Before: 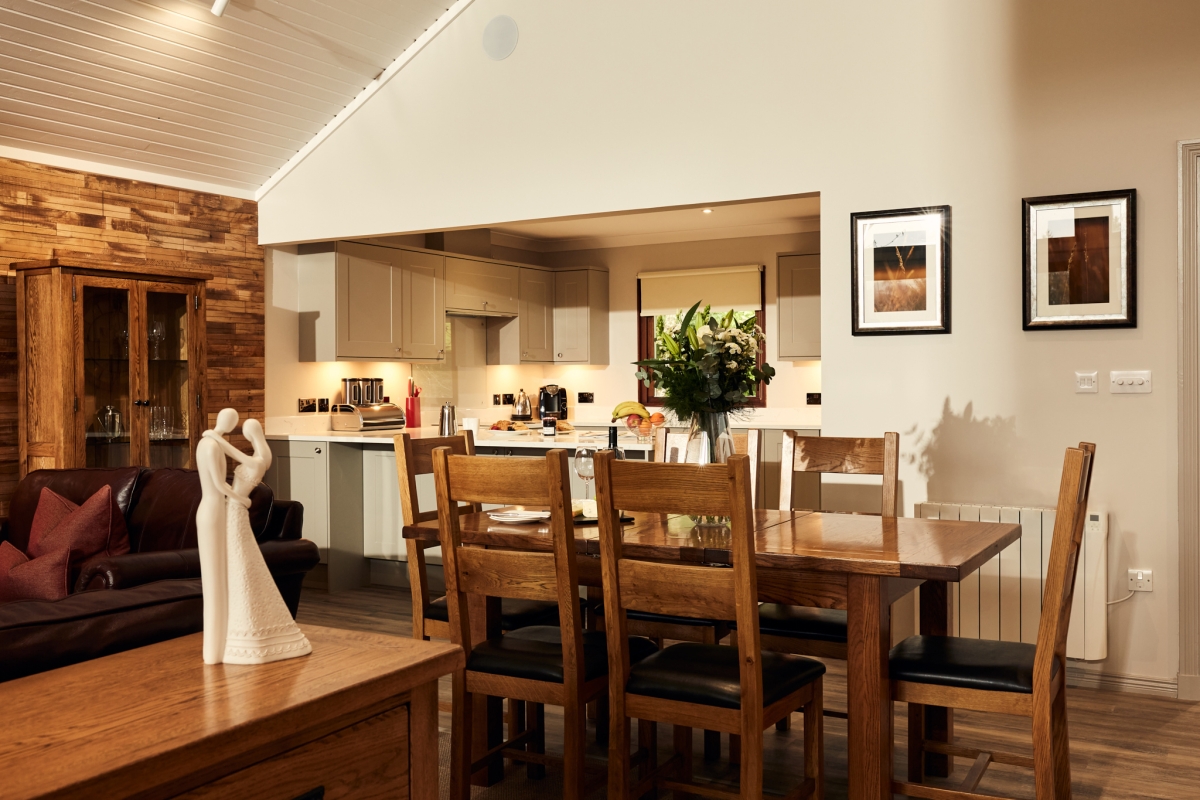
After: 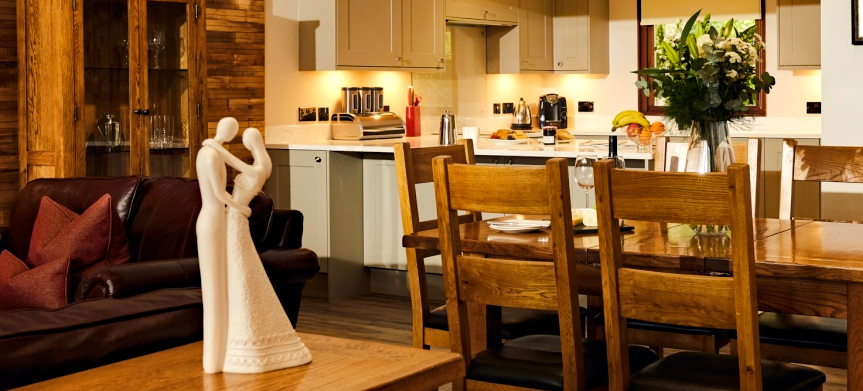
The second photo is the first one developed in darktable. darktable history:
haze removal: strength 0.276, distance 0.247, compatibility mode true, adaptive false
color balance rgb: highlights gain › chroma 0.202%, highlights gain › hue 332.76°, perceptual saturation grading › global saturation 16.398%, perceptual brilliance grading › mid-tones 10.448%, perceptual brilliance grading › shadows 14.451%, global vibrance 20%
crop: top 36.44%, right 28.066%, bottom 14.603%
color zones: curves: ch1 [(0, 0.469) (0.01, 0.469) (0.12, 0.446) (0.248, 0.469) (0.5, 0.5) (0.748, 0.5) (0.99, 0.469) (1, 0.469)]
